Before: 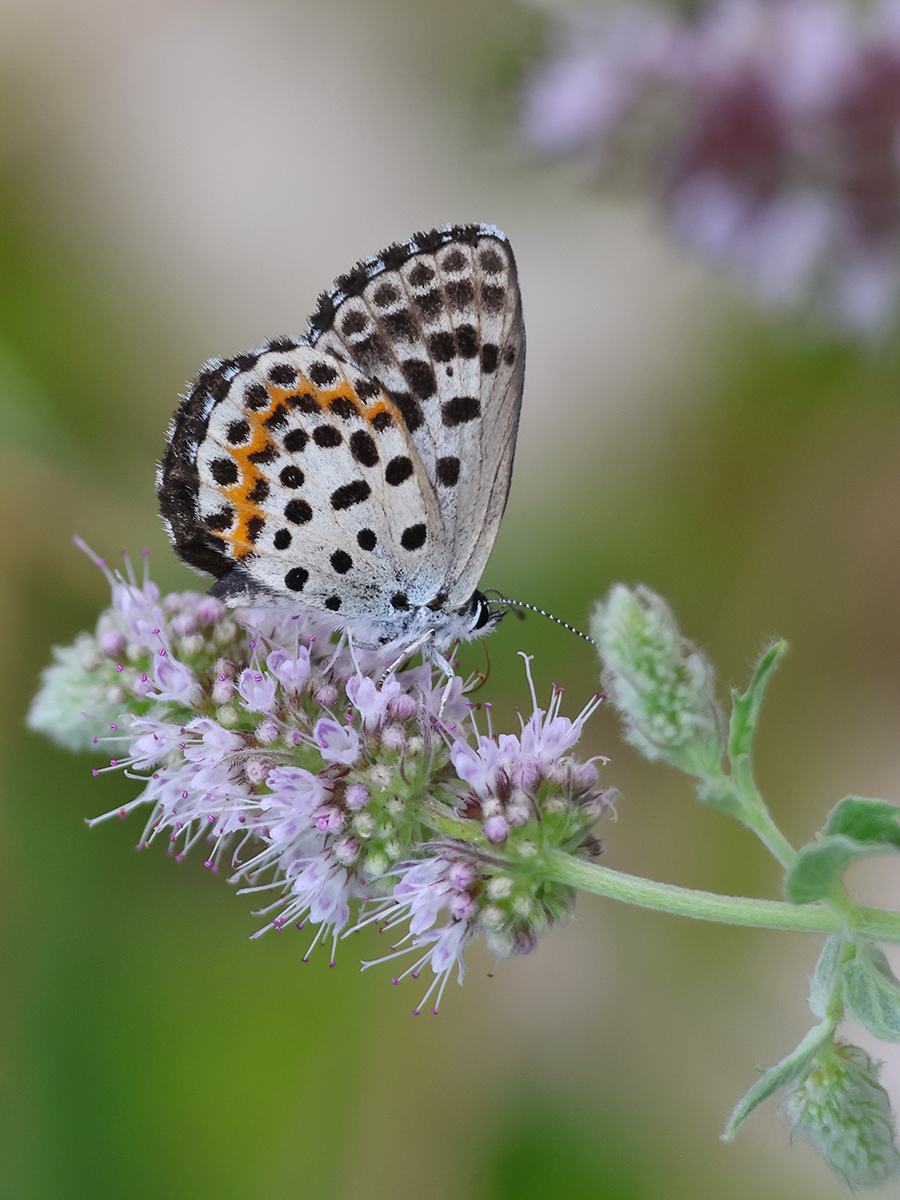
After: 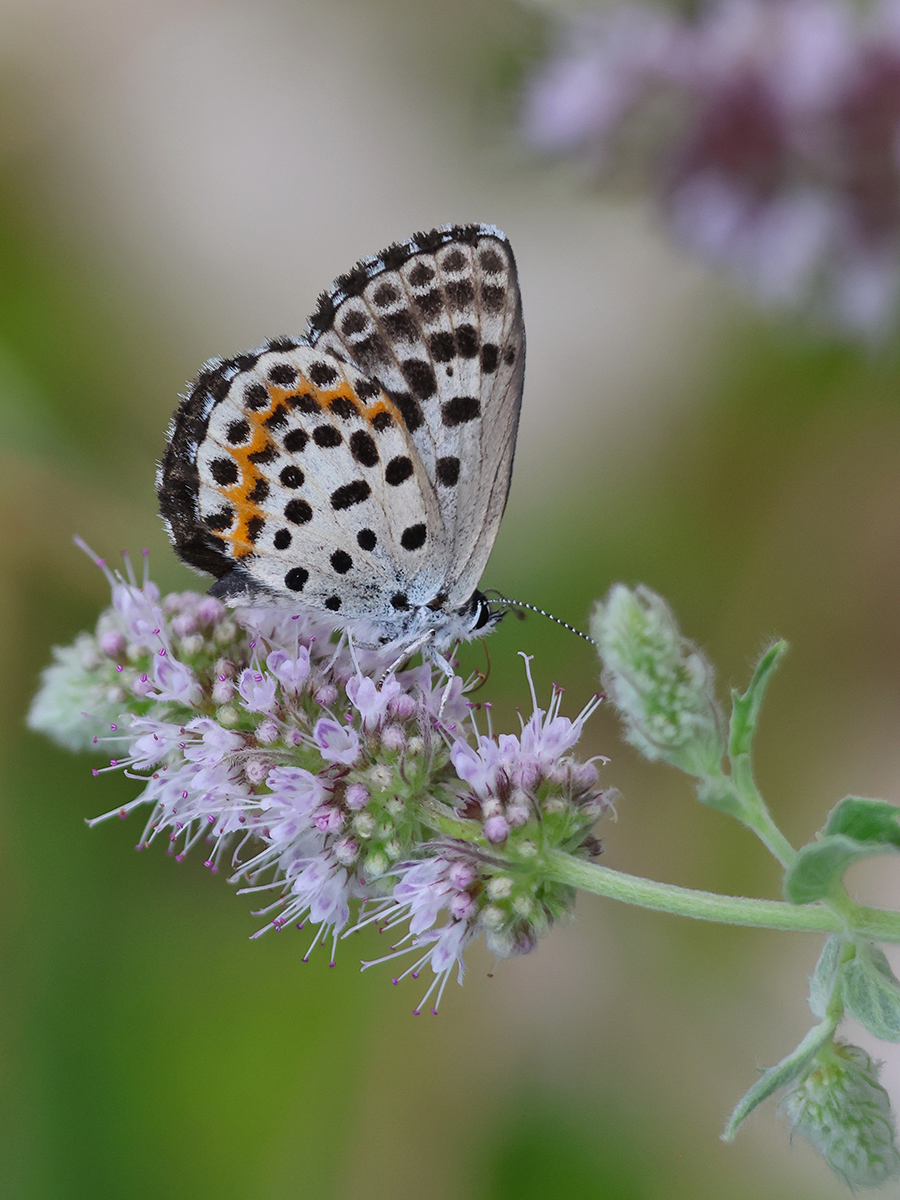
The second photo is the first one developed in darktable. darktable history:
exposure: exposure -0.156 EV, compensate highlight preservation false
